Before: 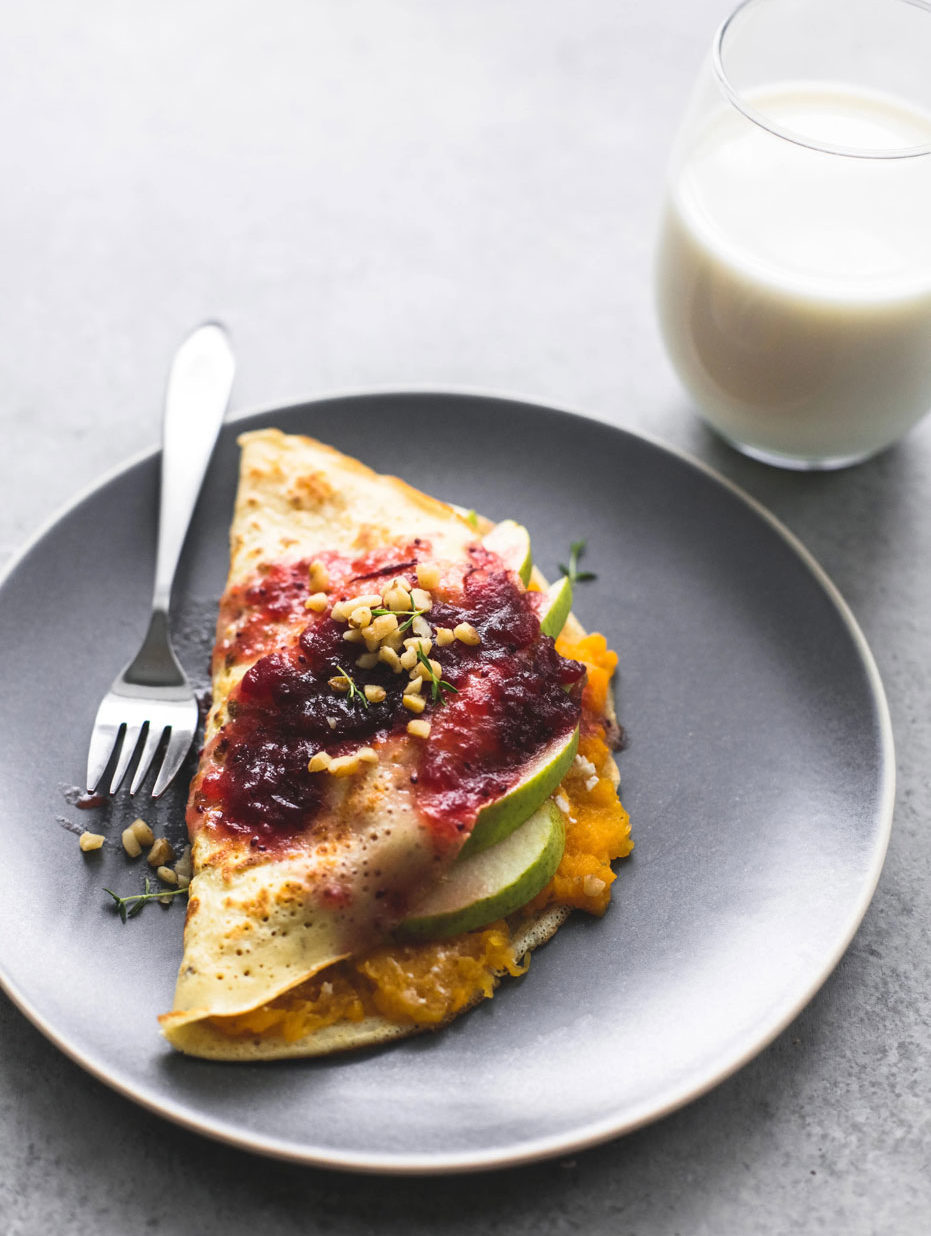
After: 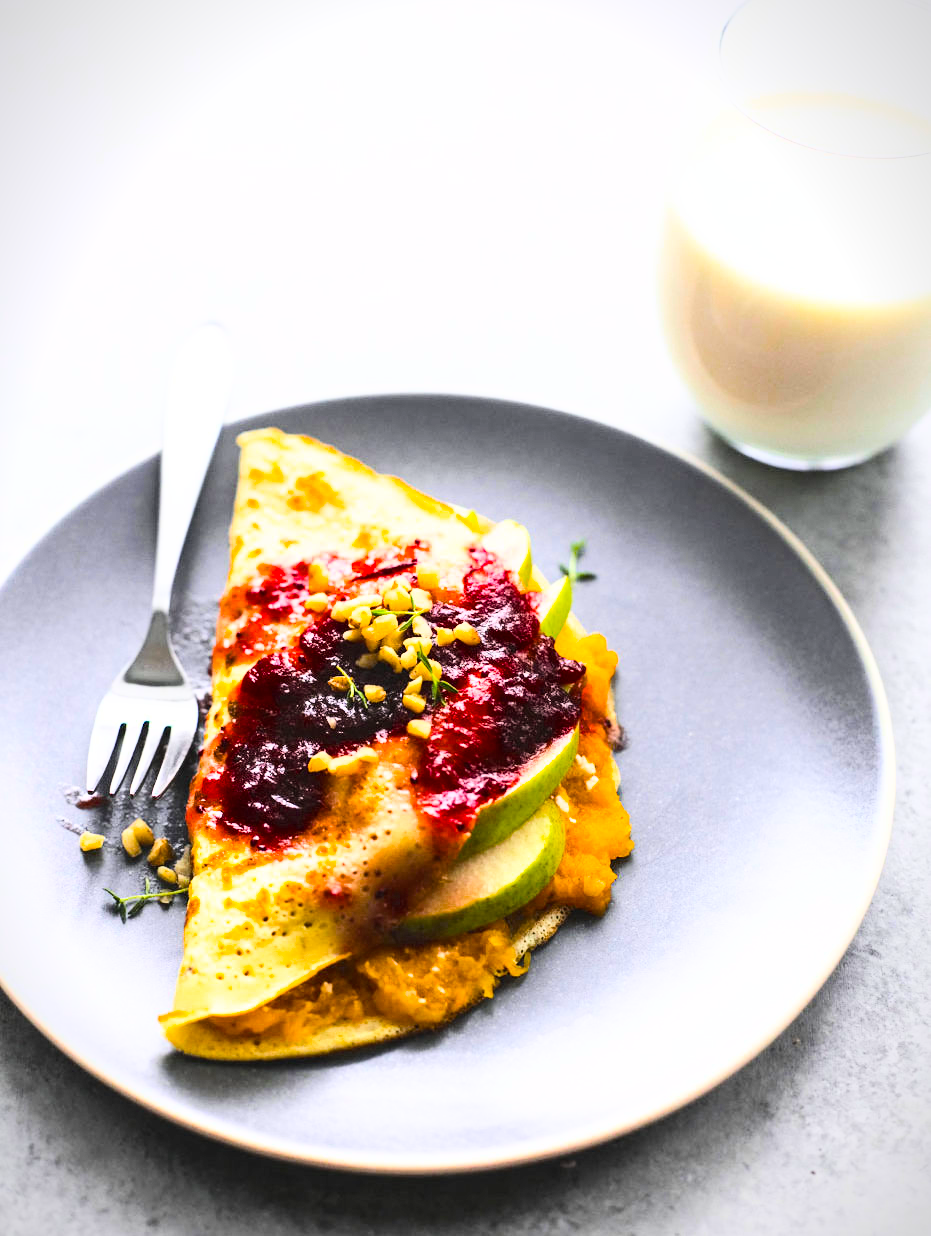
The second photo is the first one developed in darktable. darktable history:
base curve: curves: ch0 [(0, 0) (0.007, 0.004) (0.027, 0.03) (0.046, 0.07) (0.207, 0.54) (0.442, 0.872) (0.673, 0.972) (1, 1)]
color balance rgb: perceptual saturation grading › global saturation 30.306%, perceptual brilliance grading › mid-tones 11.059%, perceptual brilliance grading › shadows 14.709%, global vibrance 6.878%, saturation formula JzAzBz (2021)
vignetting: fall-off start 99.61%, fall-off radius 64.98%, automatic ratio true, unbound false
